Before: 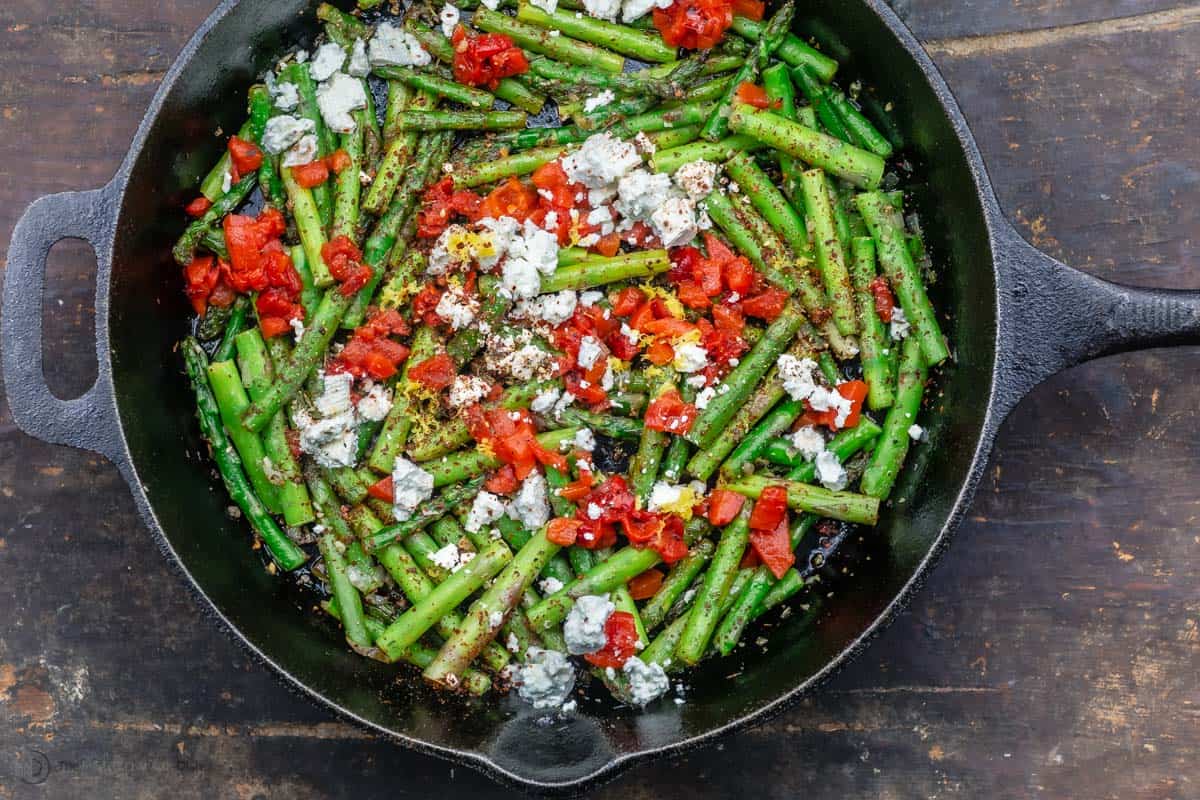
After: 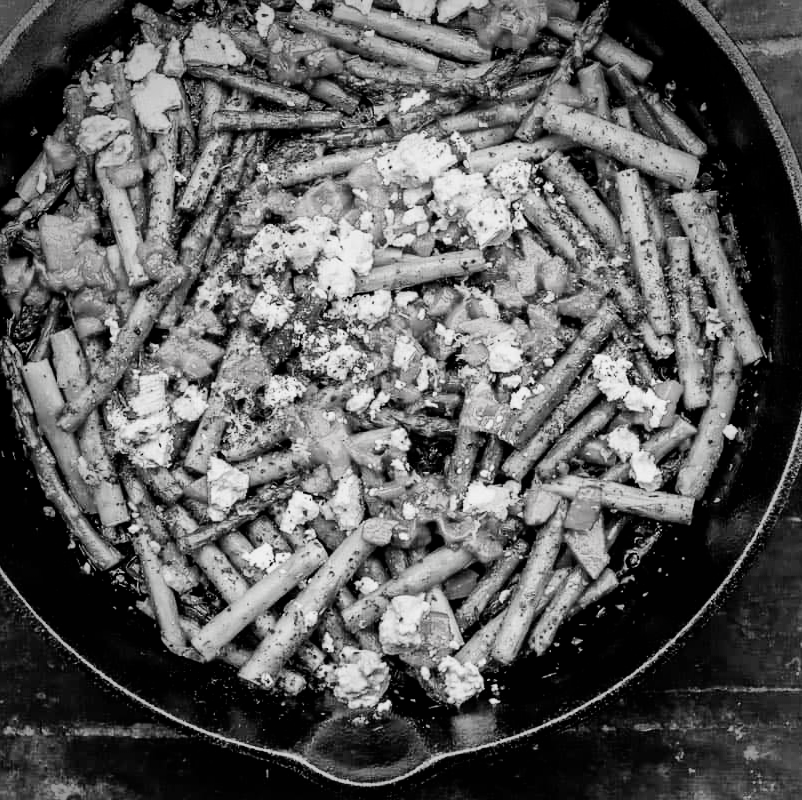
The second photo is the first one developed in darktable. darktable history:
filmic rgb: black relative exposure -5.02 EV, white relative exposure 3.54 EV, hardness 3.18, contrast 1.198, highlights saturation mix -49.49%, color science v5 (2021), contrast in shadows safe, contrast in highlights safe
shadows and highlights: soften with gaussian
crop: left 15.426%, right 17.74%
color balance rgb: shadows lift › chroma 2.051%, shadows lift › hue 221.76°, power › chroma 0.243%, power › hue 60.97°, perceptual saturation grading › global saturation 23.486%, perceptual saturation grading › highlights -23.678%, perceptual saturation grading › mid-tones 24.436%, perceptual saturation grading › shadows 39.77%, perceptual brilliance grading › global brilliance 15.09%, perceptual brilliance grading › shadows -35.093%
vignetting: fall-off start 66.94%, brightness -0.403, saturation -0.292, width/height ratio 1.014
color calibration: illuminant same as pipeline (D50), adaptation XYZ, x 0.346, y 0.357, temperature 5023.08 K
